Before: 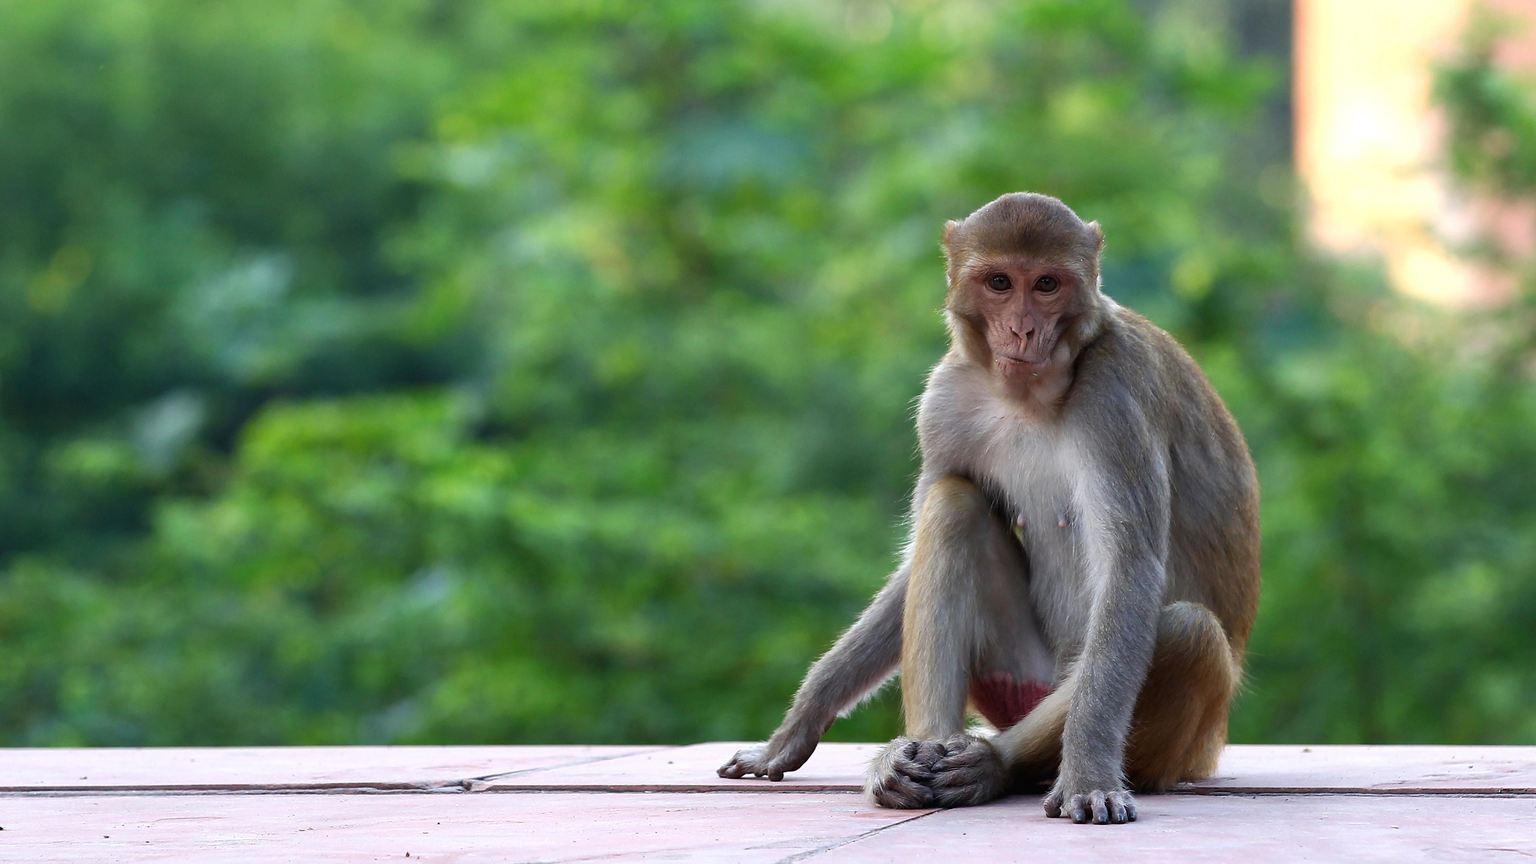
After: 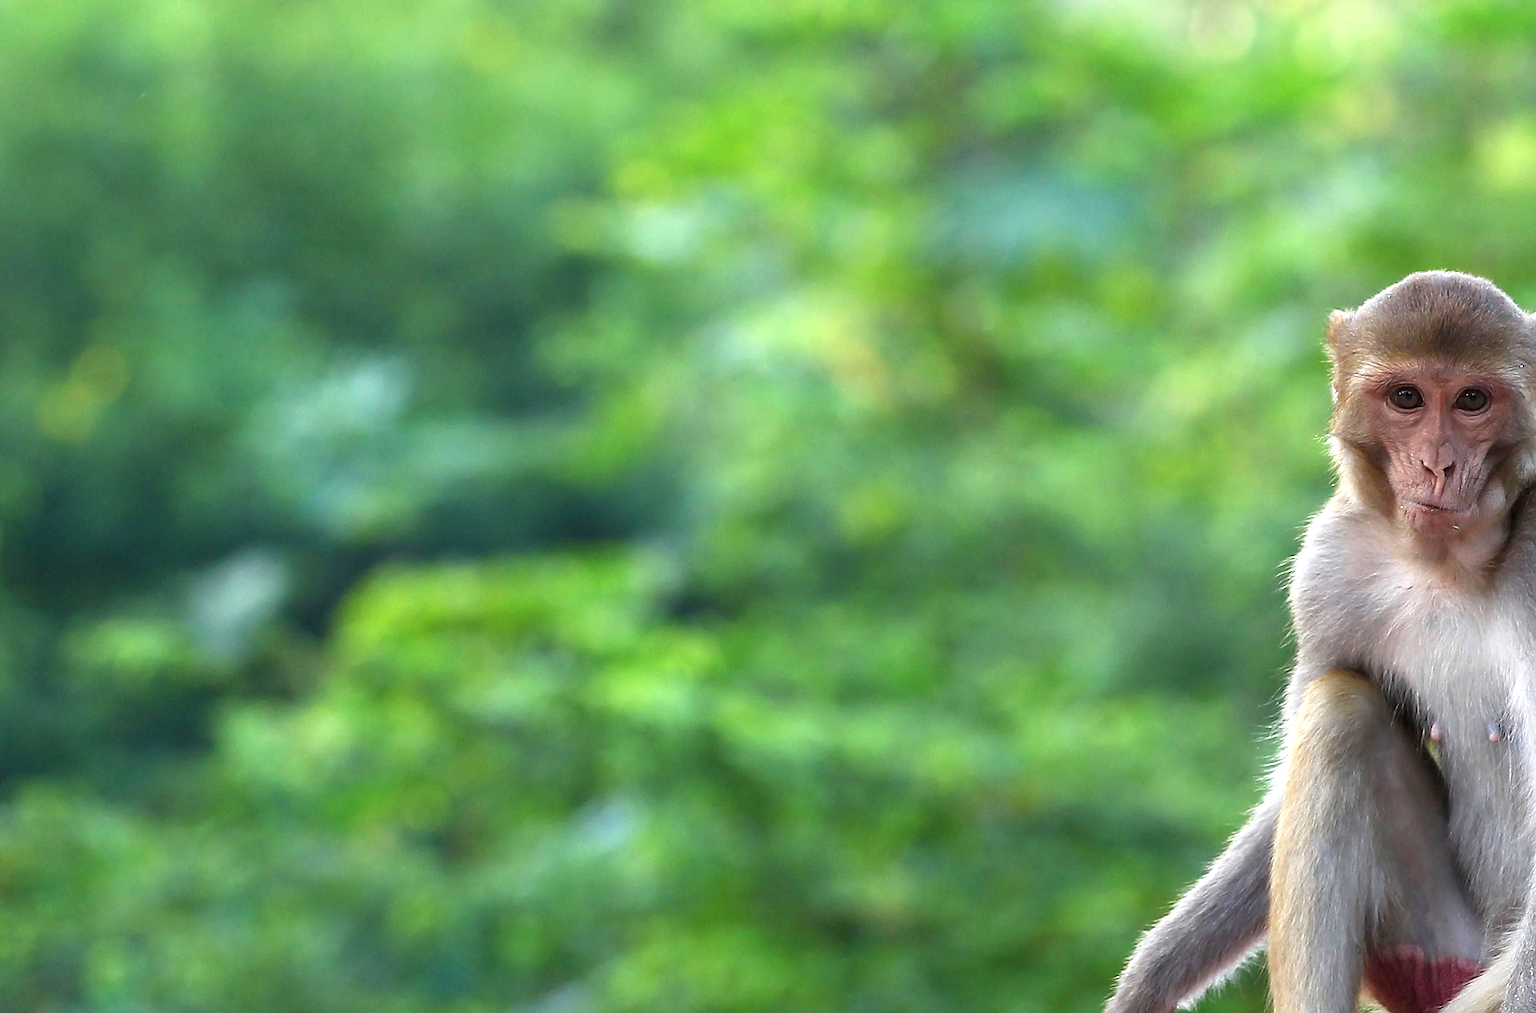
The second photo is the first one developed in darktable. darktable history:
exposure: exposure 0.785 EV, compensate highlight preservation false
crop: right 28.885%, bottom 16.626%
sharpen: on, module defaults
